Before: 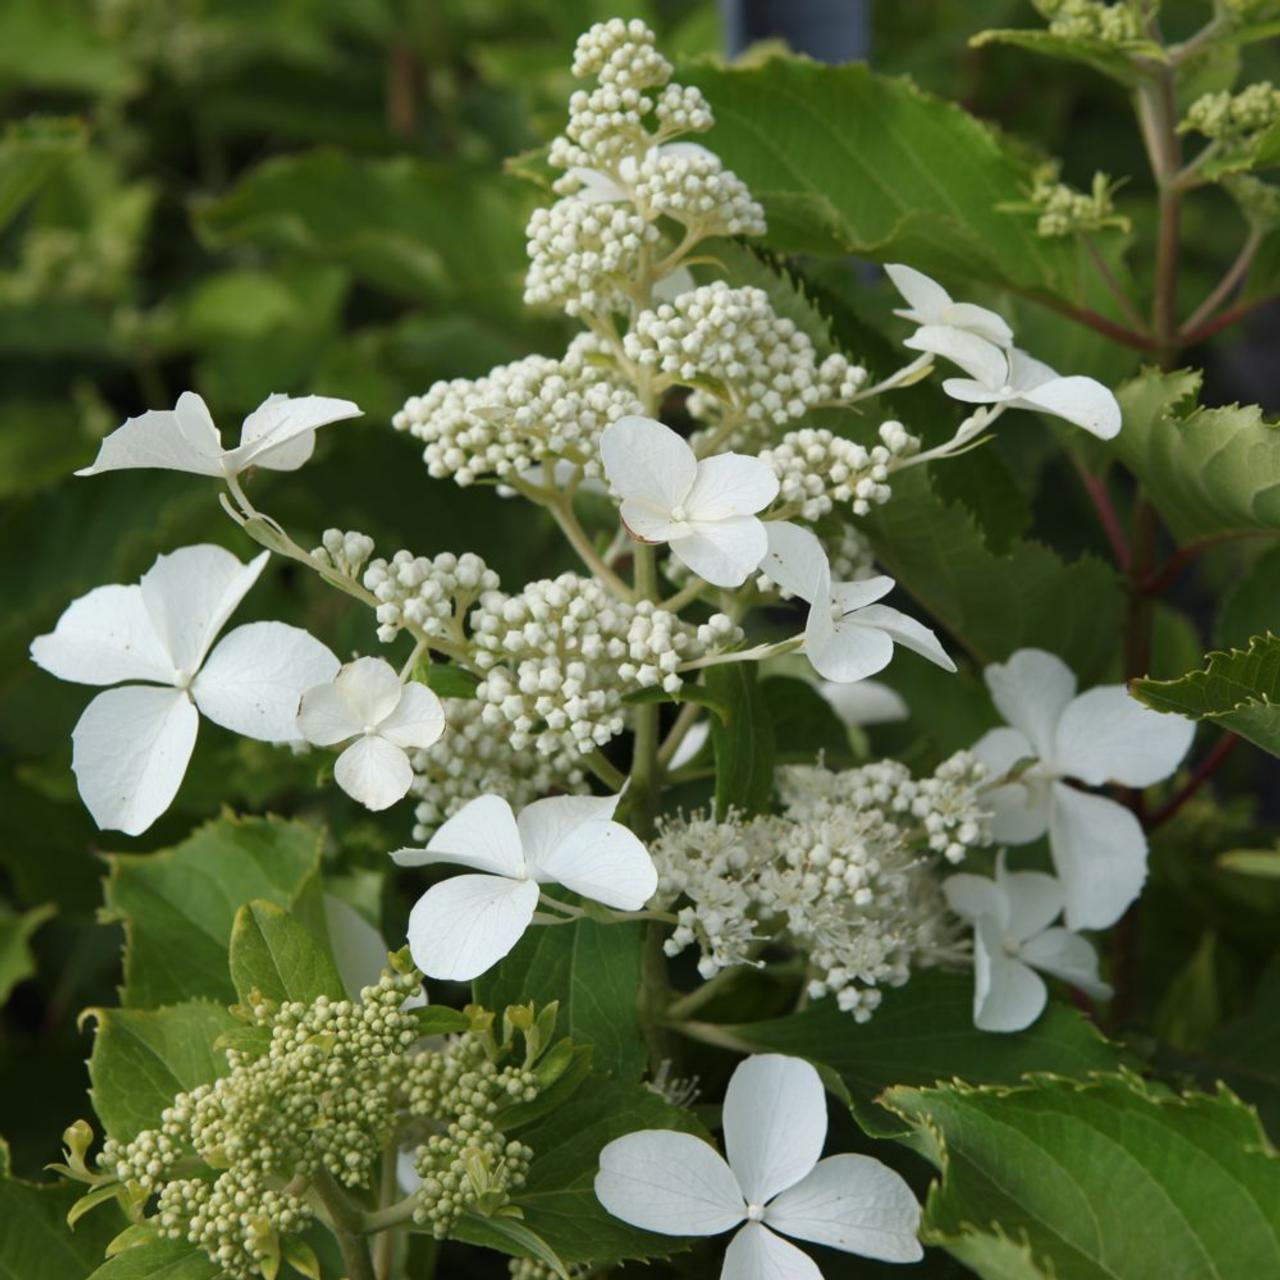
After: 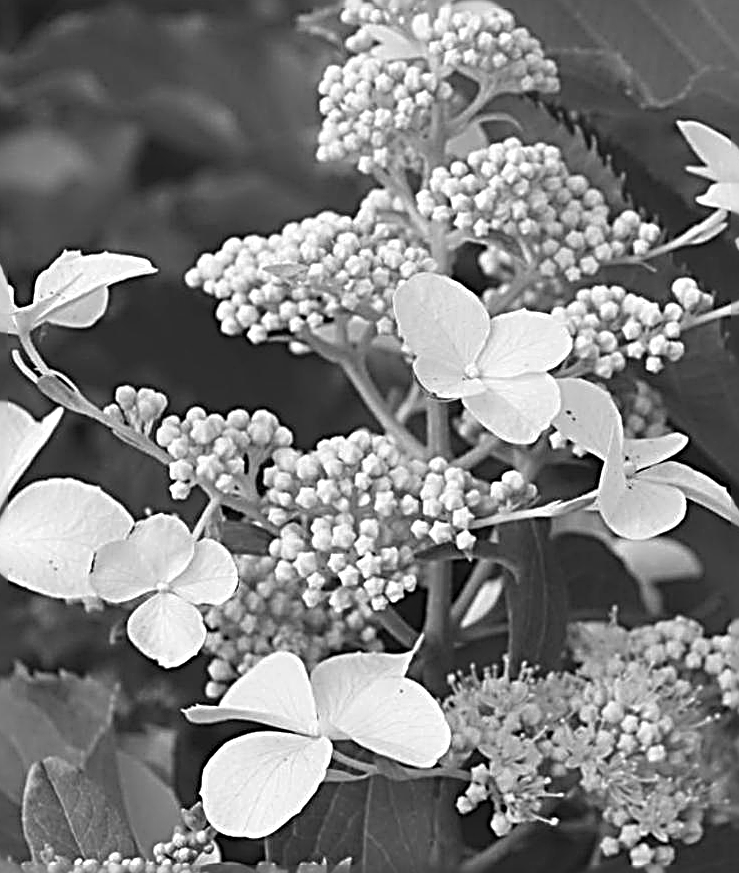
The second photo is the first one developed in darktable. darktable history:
color zones: curves: ch0 [(0.25, 0.5) (0.428, 0.473) (0.75, 0.5)]; ch1 [(0.243, 0.479) (0.398, 0.452) (0.75, 0.5)]
white balance: red 1.123, blue 0.83
crop: left 16.202%, top 11.208%, right 26.045%, bottom 20.557%
sharpen: radius 3.158, amount 1.731
monochrome: on, module defaults
exposure: black level correction -0.008, exposure 0.067 EV, compensate highlight preservation false
